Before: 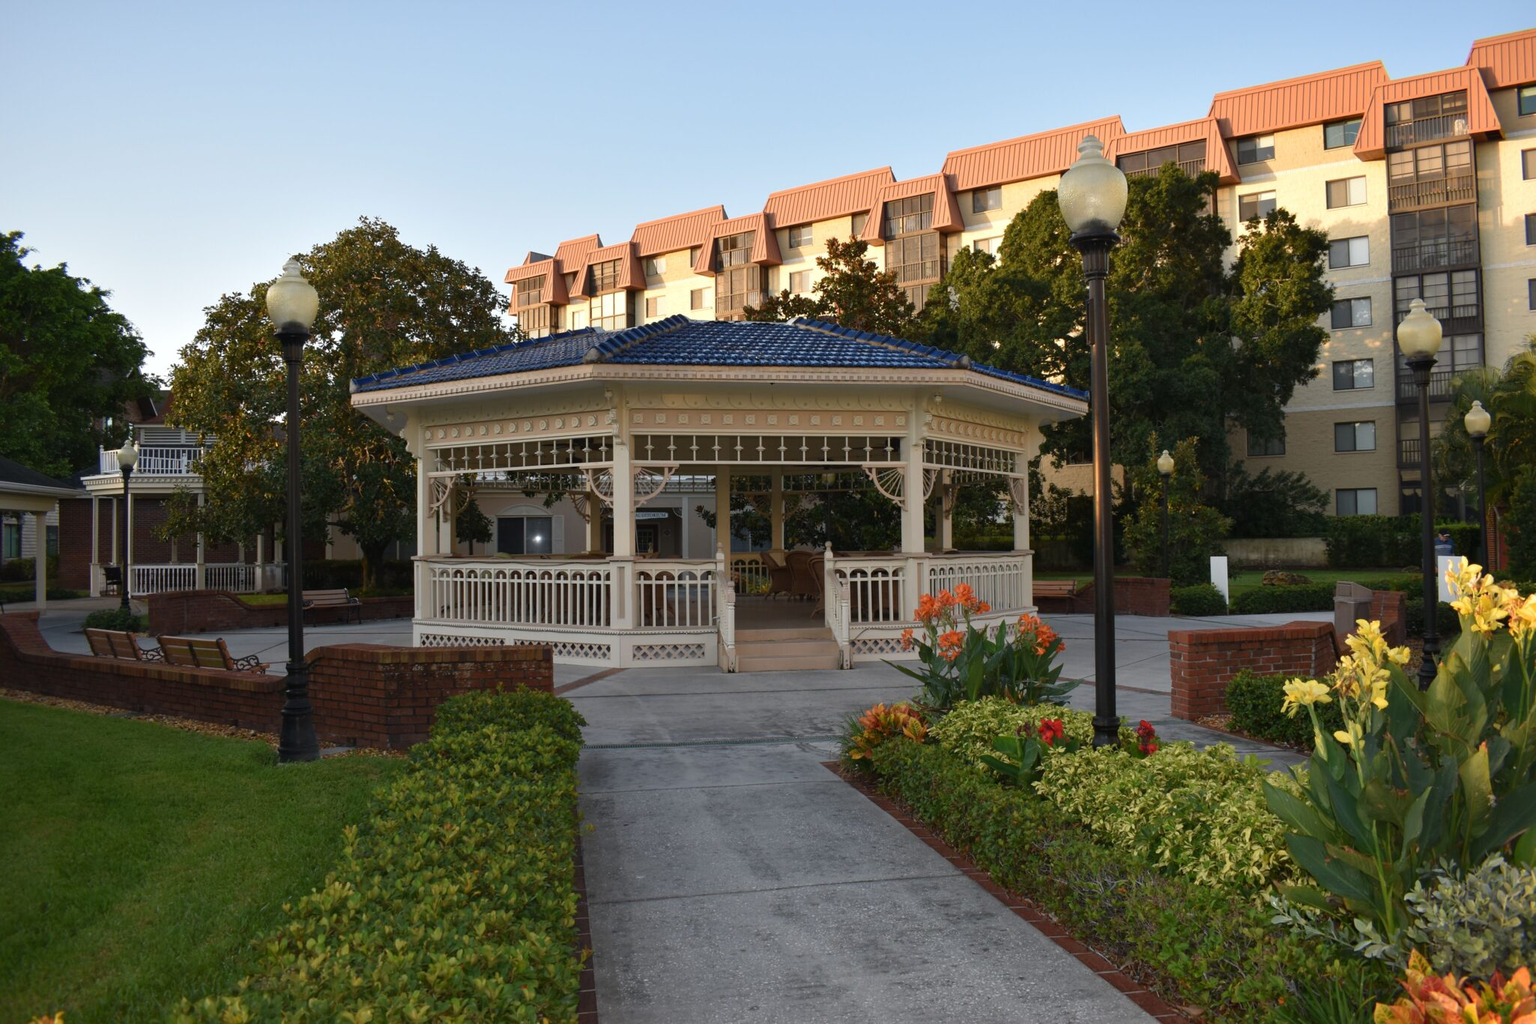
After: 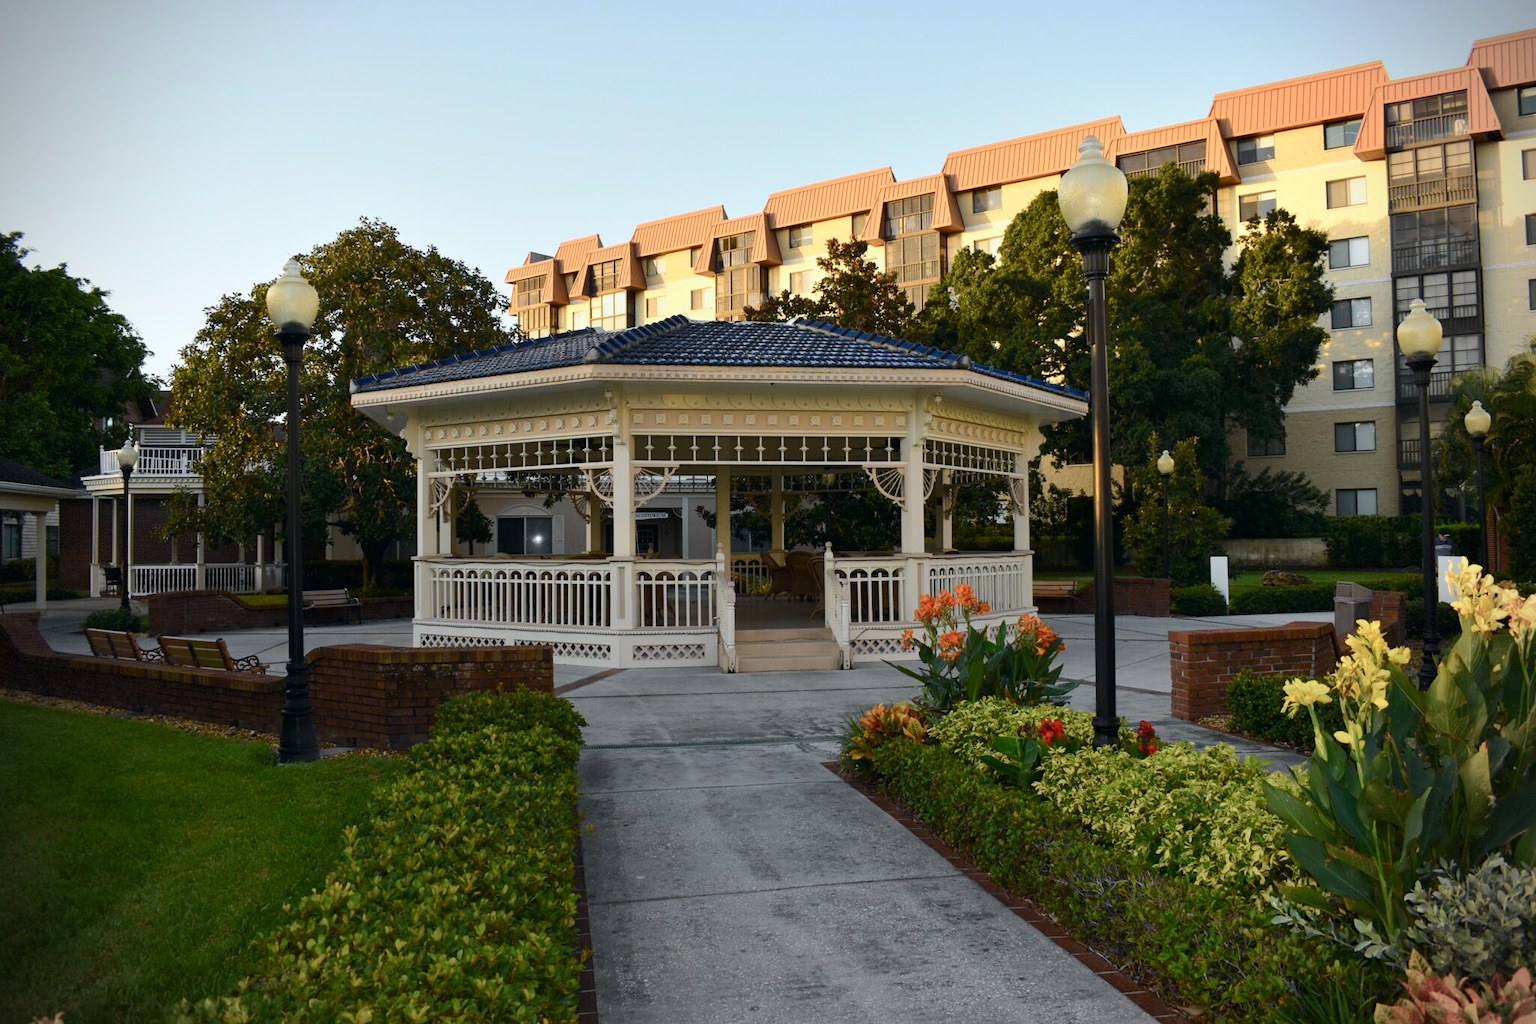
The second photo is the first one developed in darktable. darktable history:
tone curve: curves: ch0 [(0, 0) (0.035, 0.017) (0.131, 0.108) (0.279, 0.279) (0.476, 0.554) (0.617, 0.693) (0.704, 0.77) (0.801, 0.854) (0.895, 0.927) (1, 0.976)]; ch1 [(0, 0) (0.318, 0.278) (0.444, 0.427) (0.493, 0.488) (0.508, 0.502) (0.534, 0.526) (0.562, 0.555) (0.645, 0.648) (0.746, 0.764) (1, 1)]; ch2 [(0, 0) (0.316, 0.292) (0.381, 0.37) (0.423, 0.448) (0.476, 0.482) (0.502, 0.495) (0.522, 0.518) (0.533, 0.532) (0.593, 0.622) (0.634, 0.663) (0.7, 0.7) (0.861, 0.808) (1, 0.951)], color space Lab, independent channels, preserve colors none
vignetting: dithering 8-bit output, unbound false
graduated density: rotation -180°, offset 27.42
